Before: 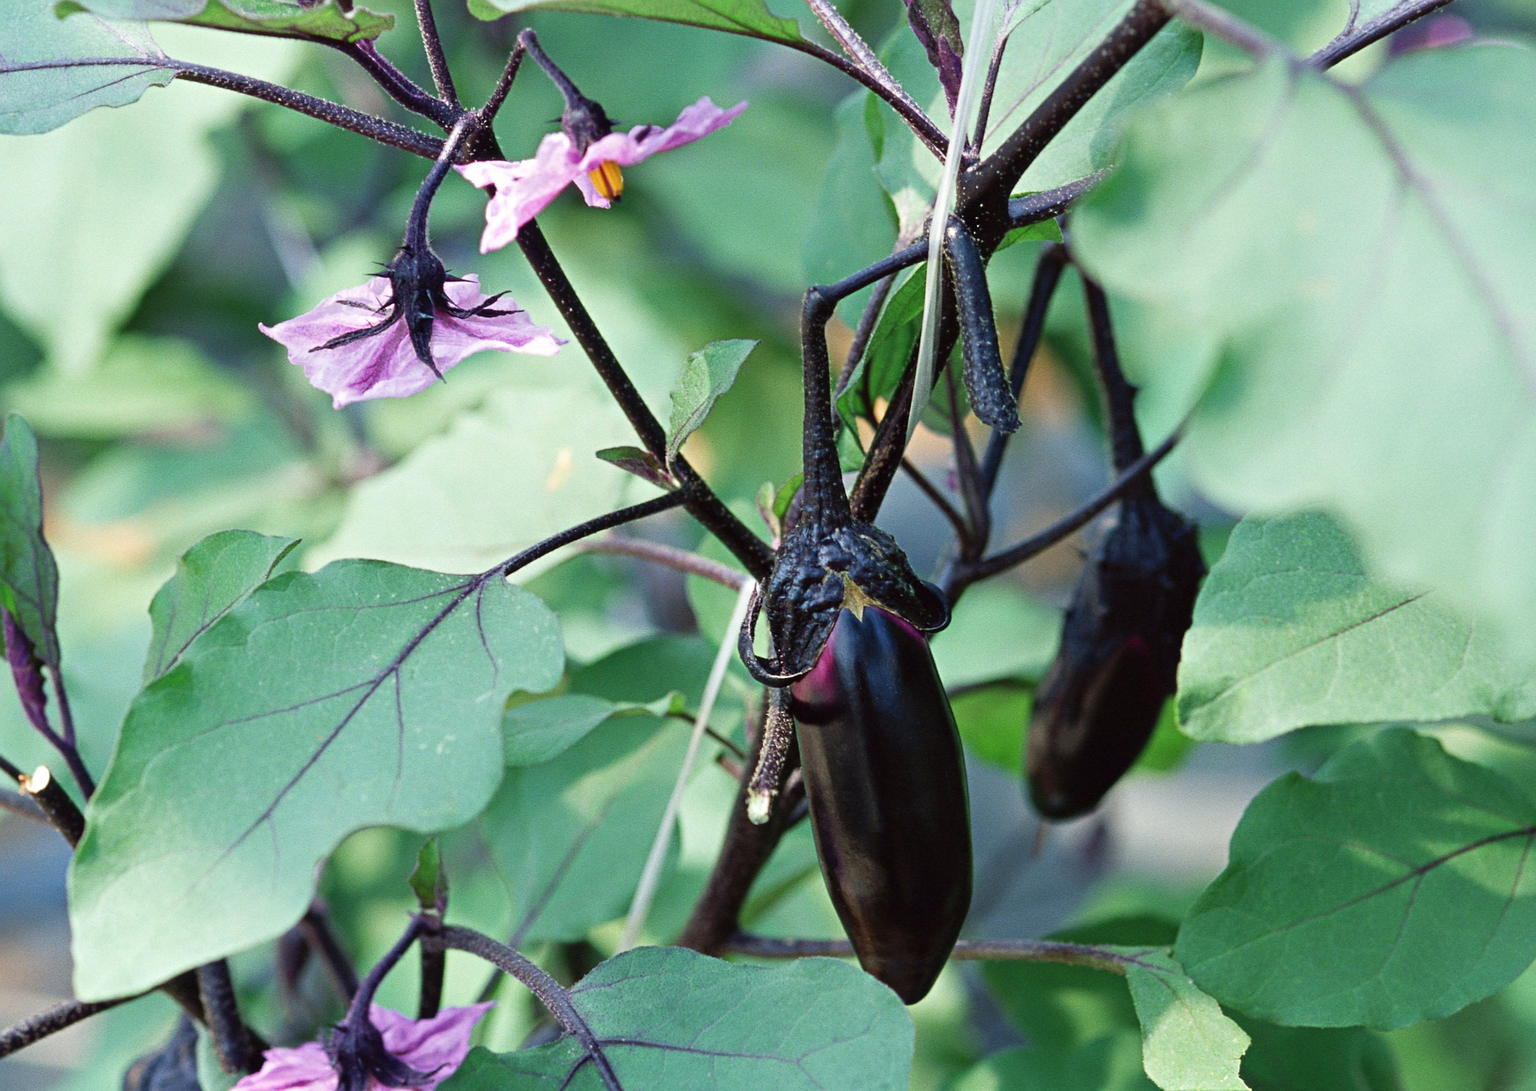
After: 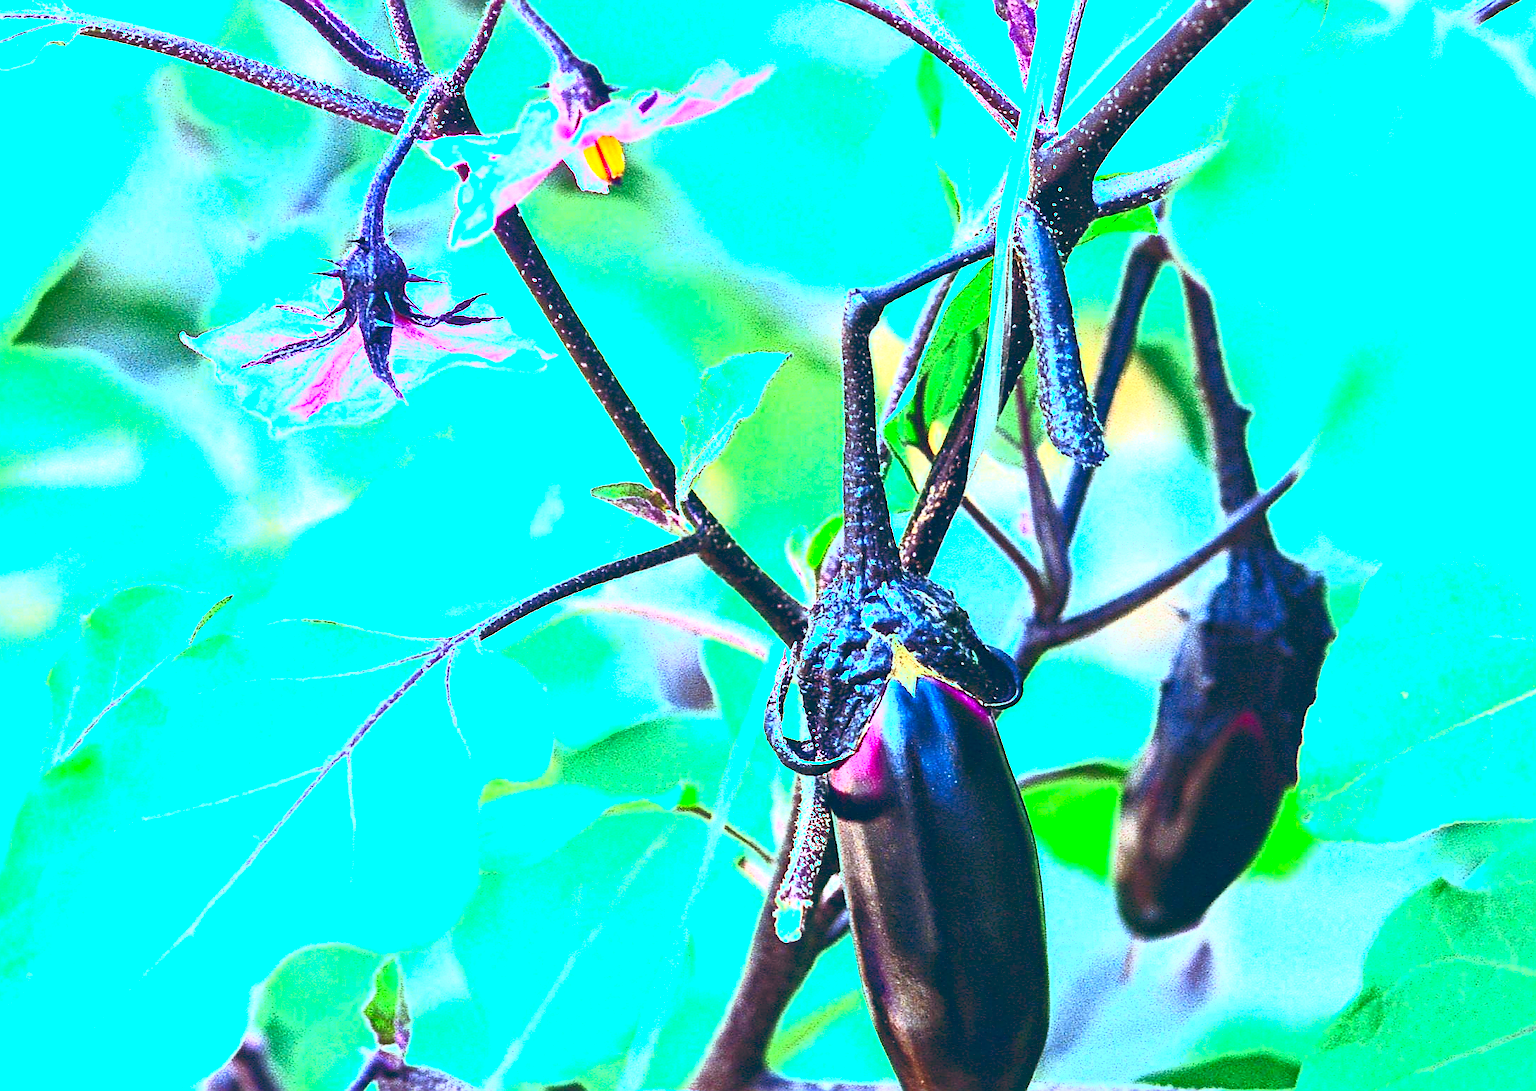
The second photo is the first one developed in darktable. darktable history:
crop and rotate: left 7.196%, top 4.574%, right 10.605%, bottom 13.178%
exposure: black level correction 0.001, exposure 1.05 EV, compensate exposure bias true, compensate highlight preservation false
contrast brightness saturation: contrast 1, brightness 1, saturation 1
local contrast: mode bilateral grid, contrast 30, coarseness 25, midtone range 0.2
color balance: lift [1.003, 0.993, 1.001, 1.007], gamma [1.018, 1.072, 0.959, 0.928], gain [0.974, 0.873, 1.031, 1.127]
white balance: red 1.004, blue 1.096
sharpen: radius 1.4, amount 1.25, threshold 0.7
